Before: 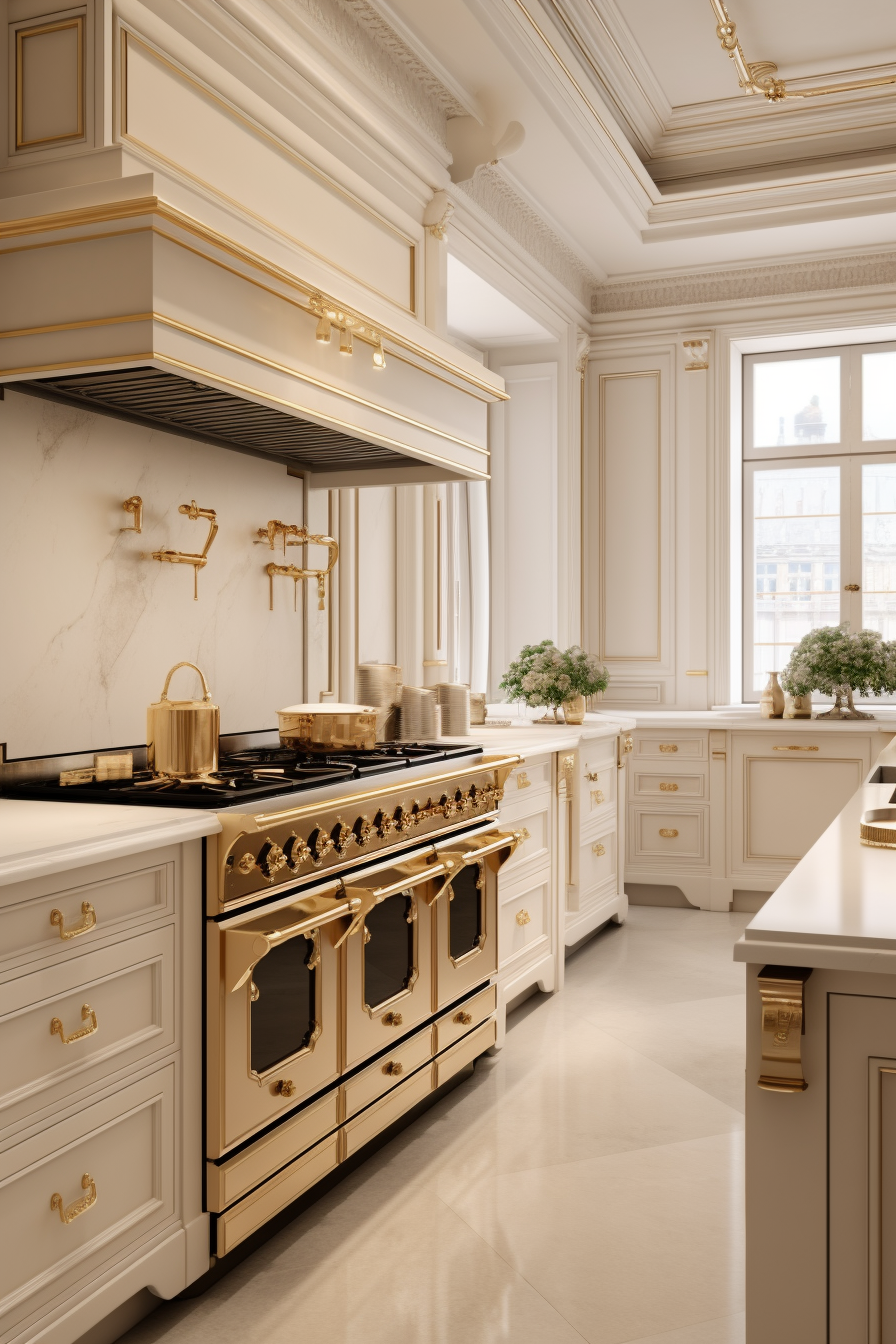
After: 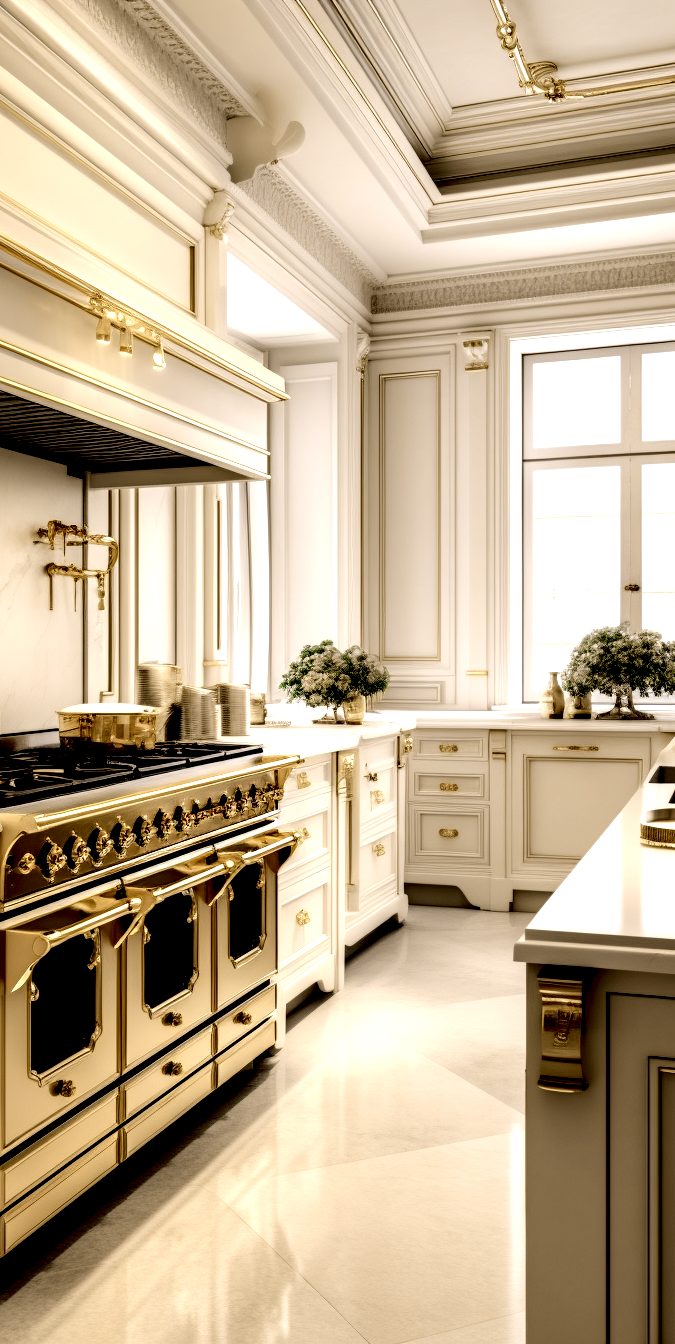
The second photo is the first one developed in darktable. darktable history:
local contrast: shadows 185%, detail 225%
crop and rotate: left 24.6%
tone curve: curves: ch0 [(0, 0.023) (0.087, 0.065) (0.184, 0.168) (0.45, 0.54) (0.57, 0.683) (0.722, 0.825) (0.877, 0.948) (1, 1)]; ch1 [(0, 0) (0.388, 0.369) (0.45, 0.43) (0.505, 0.509) (0.534, 0.528) (0.657, 0.655) (1, 1)]; ch2 [(0, 0) (0.314, 0.223) (0.427, 0.405) (0.5, 0.5) (0.55, 0.566) (0.625, 0.657) (1, 1)], color space Lab, independent channels, preserve colors none
